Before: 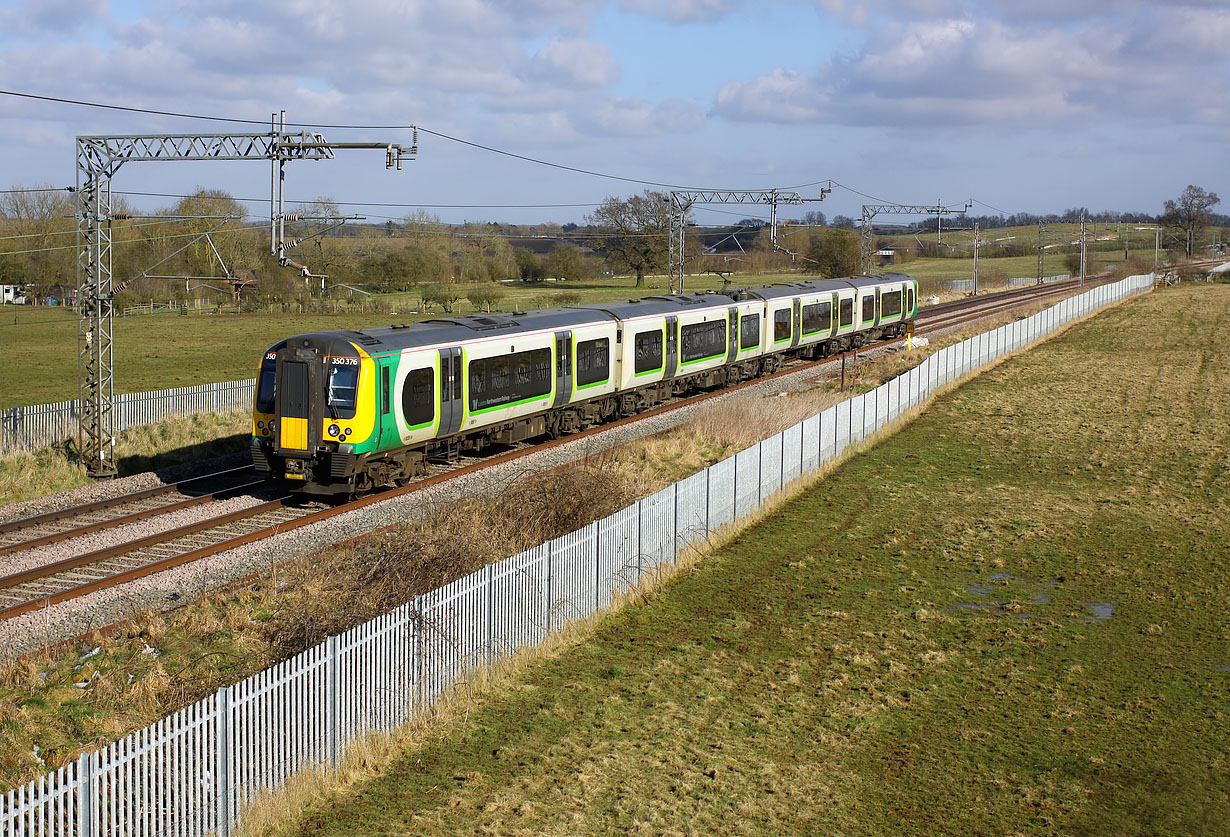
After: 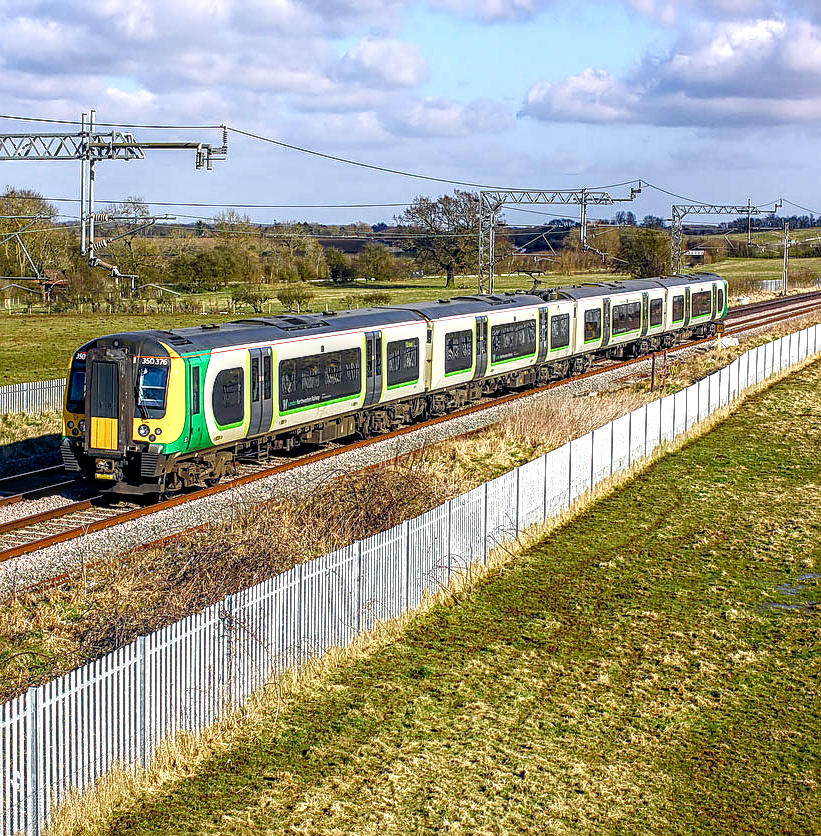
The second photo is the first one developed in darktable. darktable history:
crop and rotate: left 15.504%, right 17.684%
haze removal: compatibility mode true, adaptive false
color balance rgb: highlights gain › chroma 0.163%, highlights gain › hue 330.69°, global offset › chroma 0.127%, global offset › hue 253.12°, perceptual saturation grading › global saturation 25.687%, perceptual saturation grading › highlights -50.517%, perceptual saturation grading › shadows 30.479%, perceptual brilliance grading › global brilliance 10.442%, global vibrance 20%
local contrast: highlights 1%, shadows 2%, detail 182%
sharpen: on, module defaults
contrast brightness saturation: contrast -0.095, brightness 0.043, saturation 0.085
shadows and highlights: shadows 0.381, highlights 41.82
